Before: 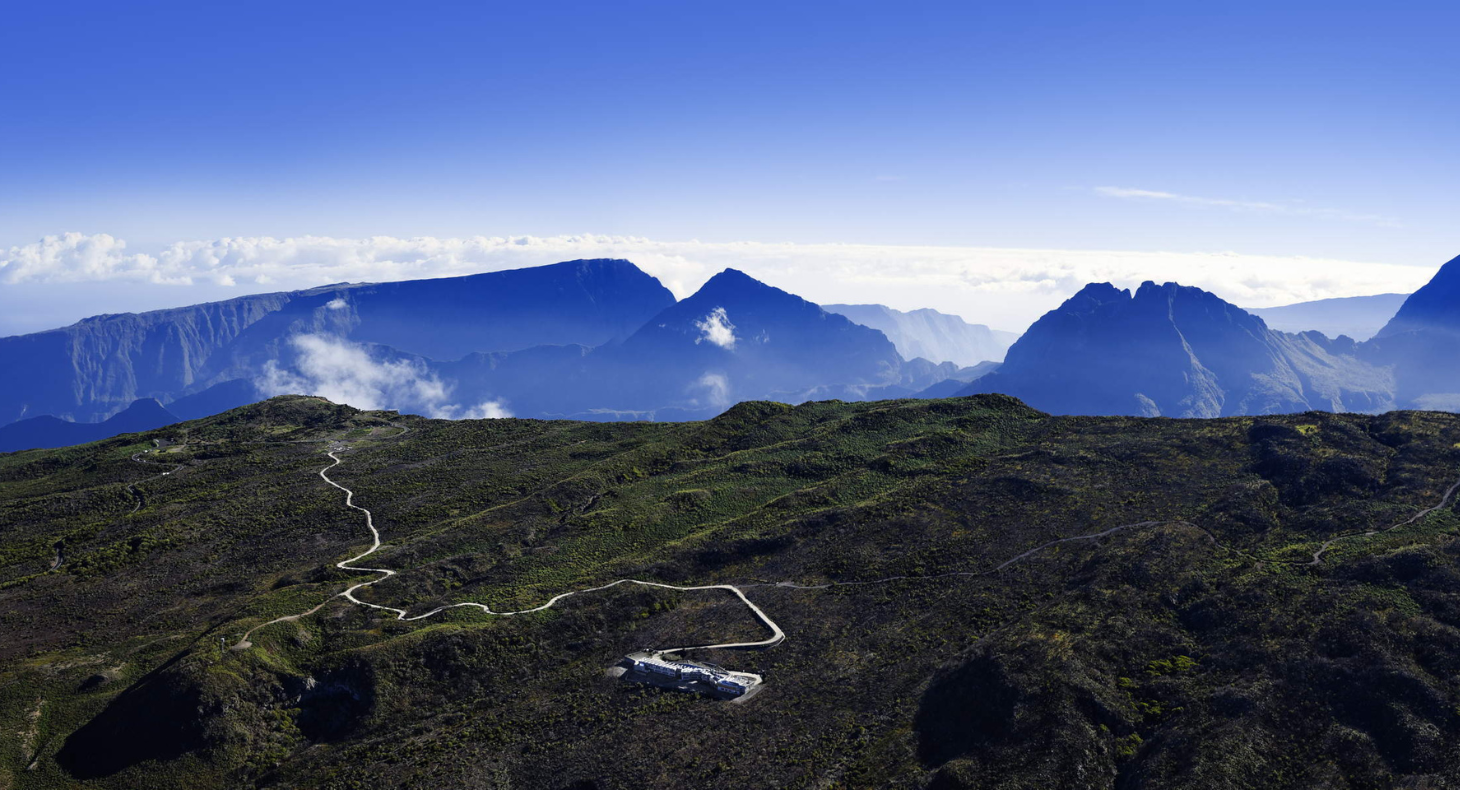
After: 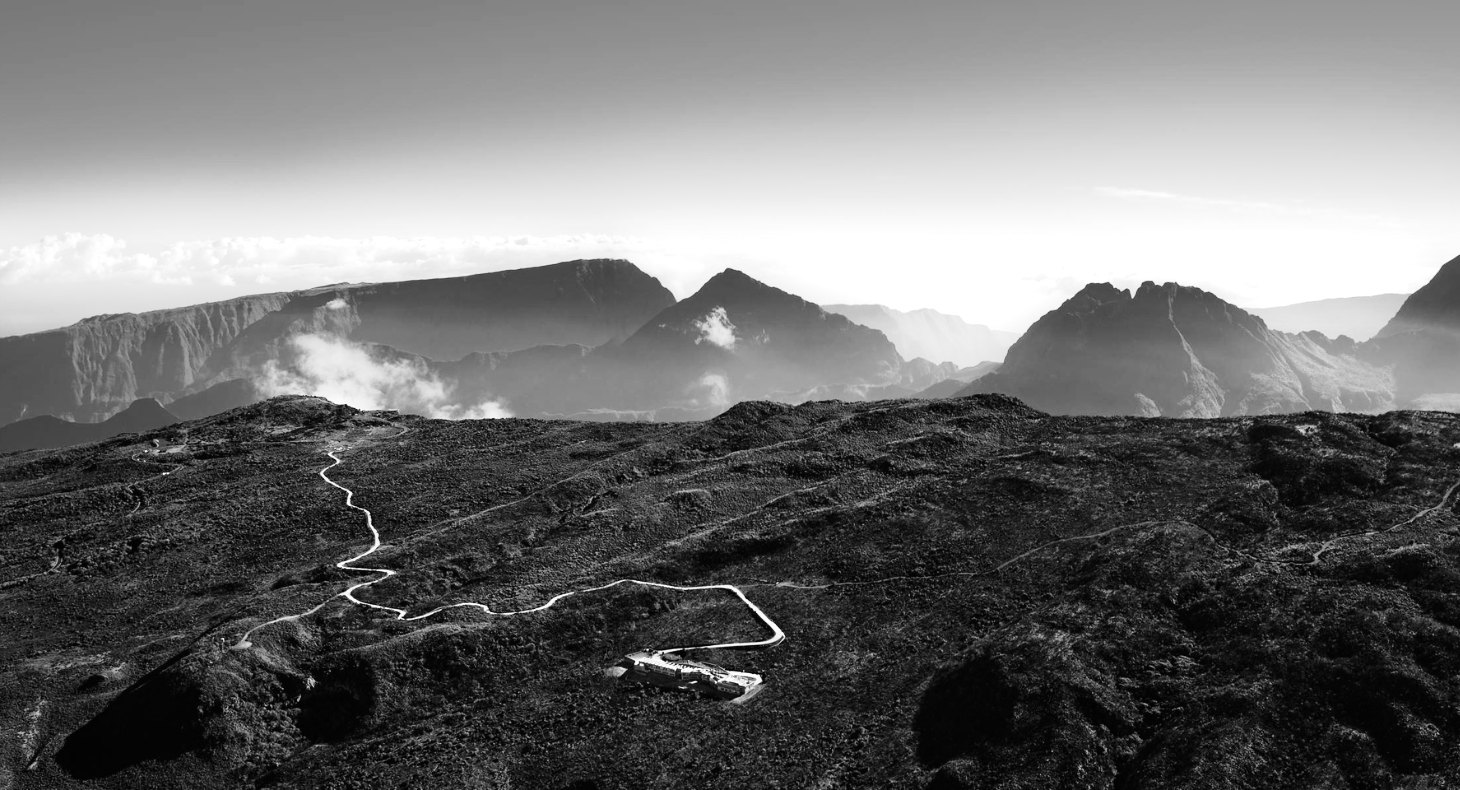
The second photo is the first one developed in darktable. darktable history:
monochrome: a 16.06, b 15.48, size 1
exposure: black level correction 0, exposure 0.7 EV, compensate highlight preservation false
tone curve: curves: ch0 [(0, 0) (0.035, 0.011) (0.133, 0.076) (0.285, 0.265) (0.491, 0.541) (0.617, 0.693) (0.704, 0.77) (0.794, 0.865) (0.895, 0.938) (1, 0.976)]; ch1 [(0, 0) (0.318, 0.278) (0.444, 0.427) (0.502, 0.497) (0.543, 0.547) (0.601, 0.641) (0.746, 0.764) (1, 1)]; ch2 [(0, 0) (0.316, 0.292) (0.381, 0.37) (0.423, 0.448) (0.476, 0.482) (0.502, 0.5) (0.543, 0.547) (0.587, 0.613) (0.642, 0.672) (0.704, 0.727) (0.865, 0.827) (1, 0.951)], color space Lab, independent channels, preserve colors none
